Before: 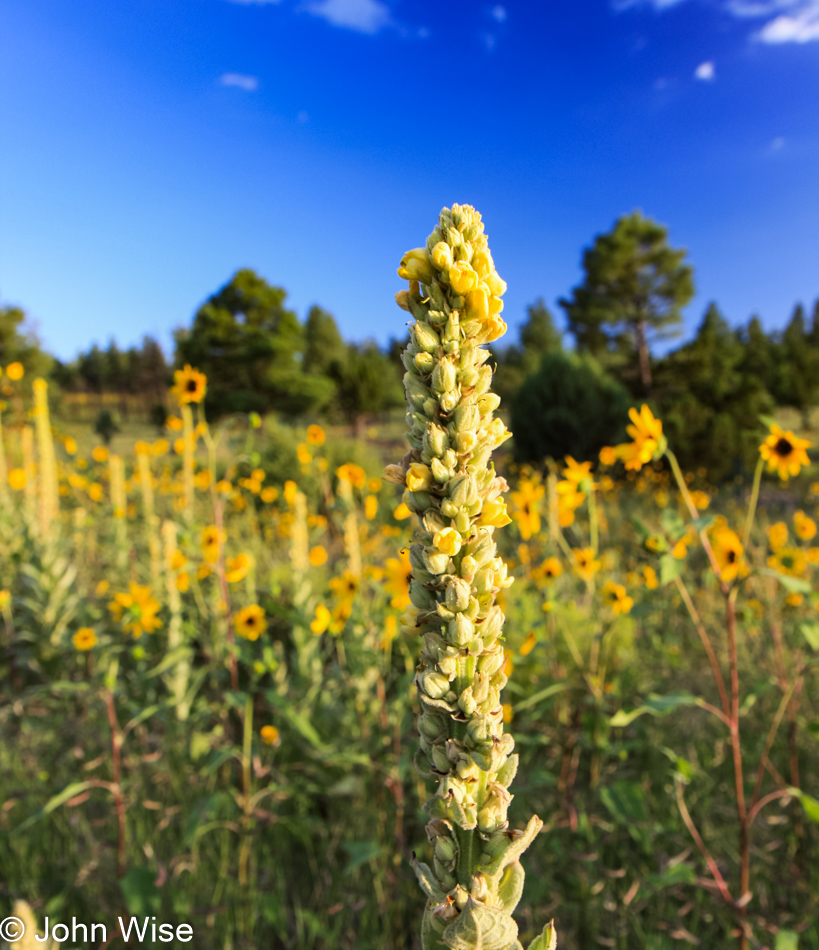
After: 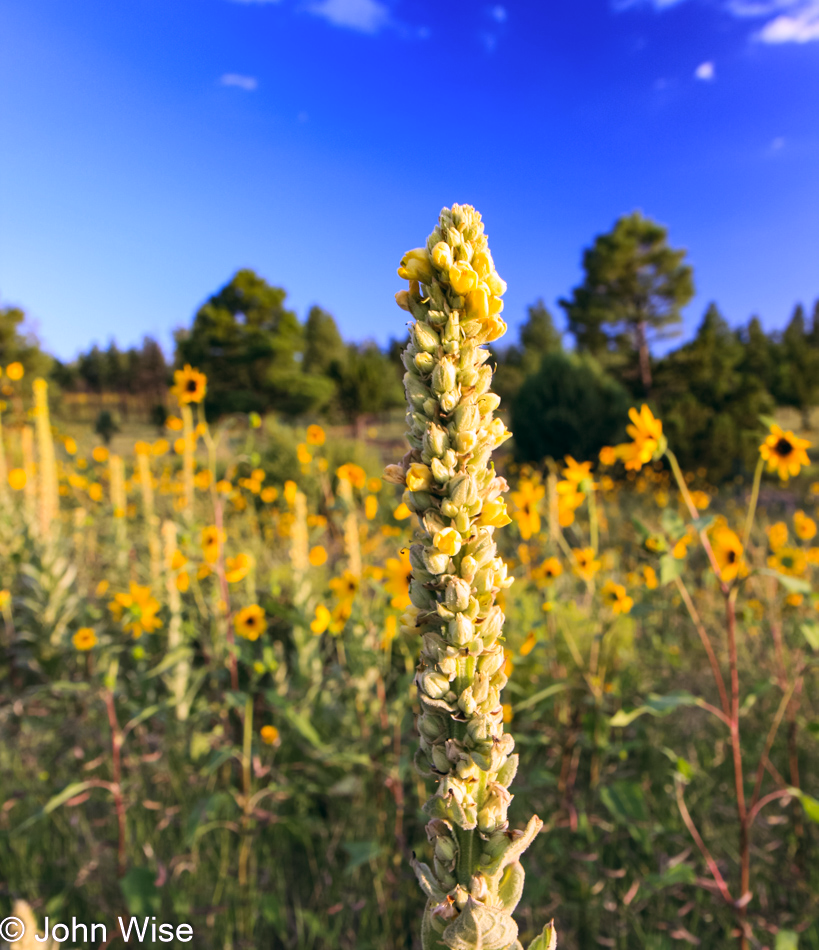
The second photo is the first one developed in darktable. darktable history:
color balance: lift [1, 0.998, 1.001, 1.002], gamma [1, 1.02, 1, 0.98], gain [1, 1.02, 1.003, 0.98]
white balance: red 1.042, blue 1.17
